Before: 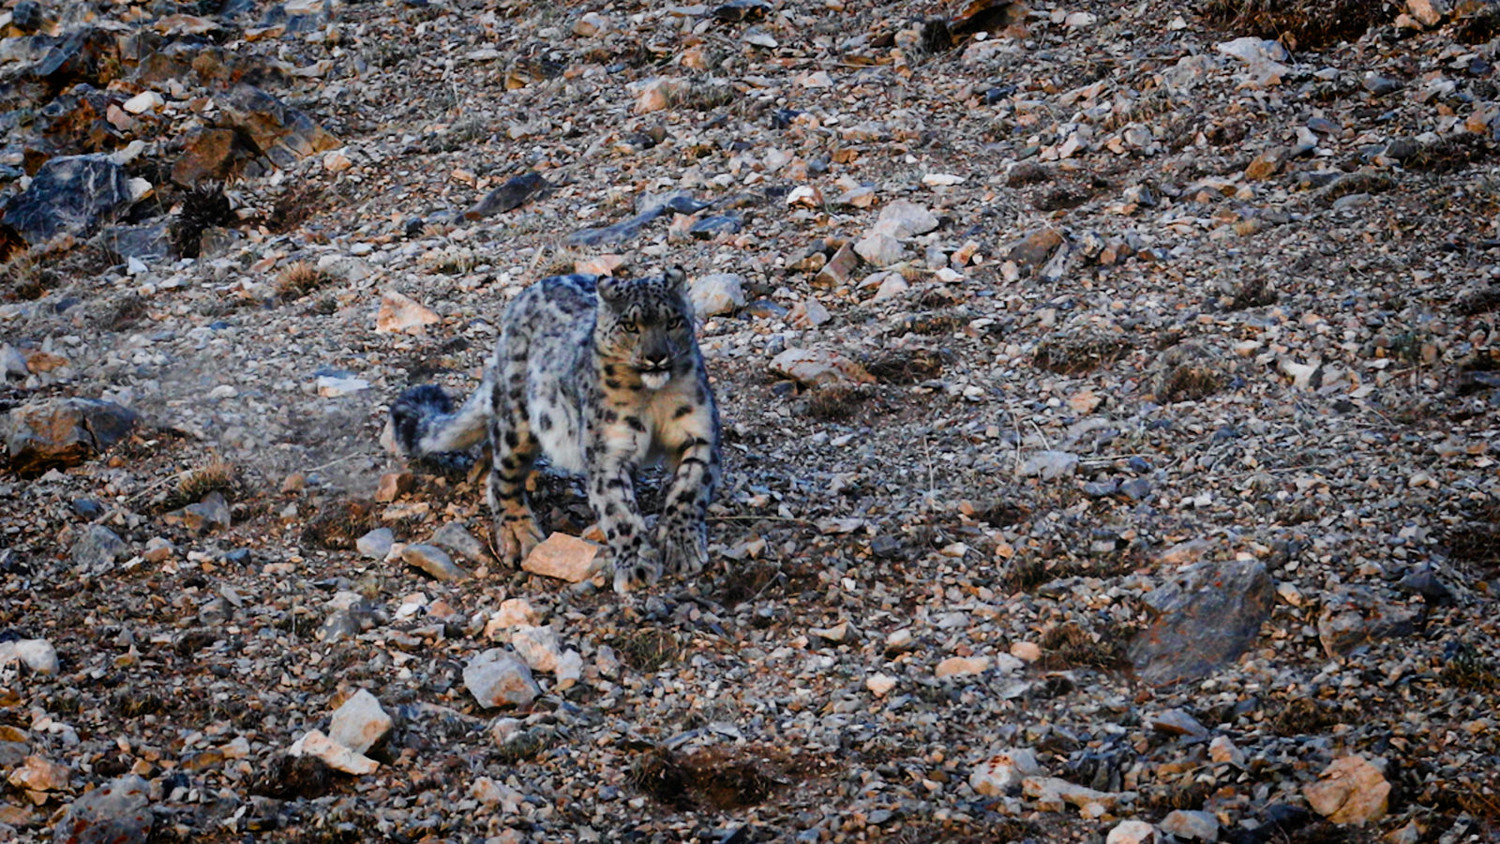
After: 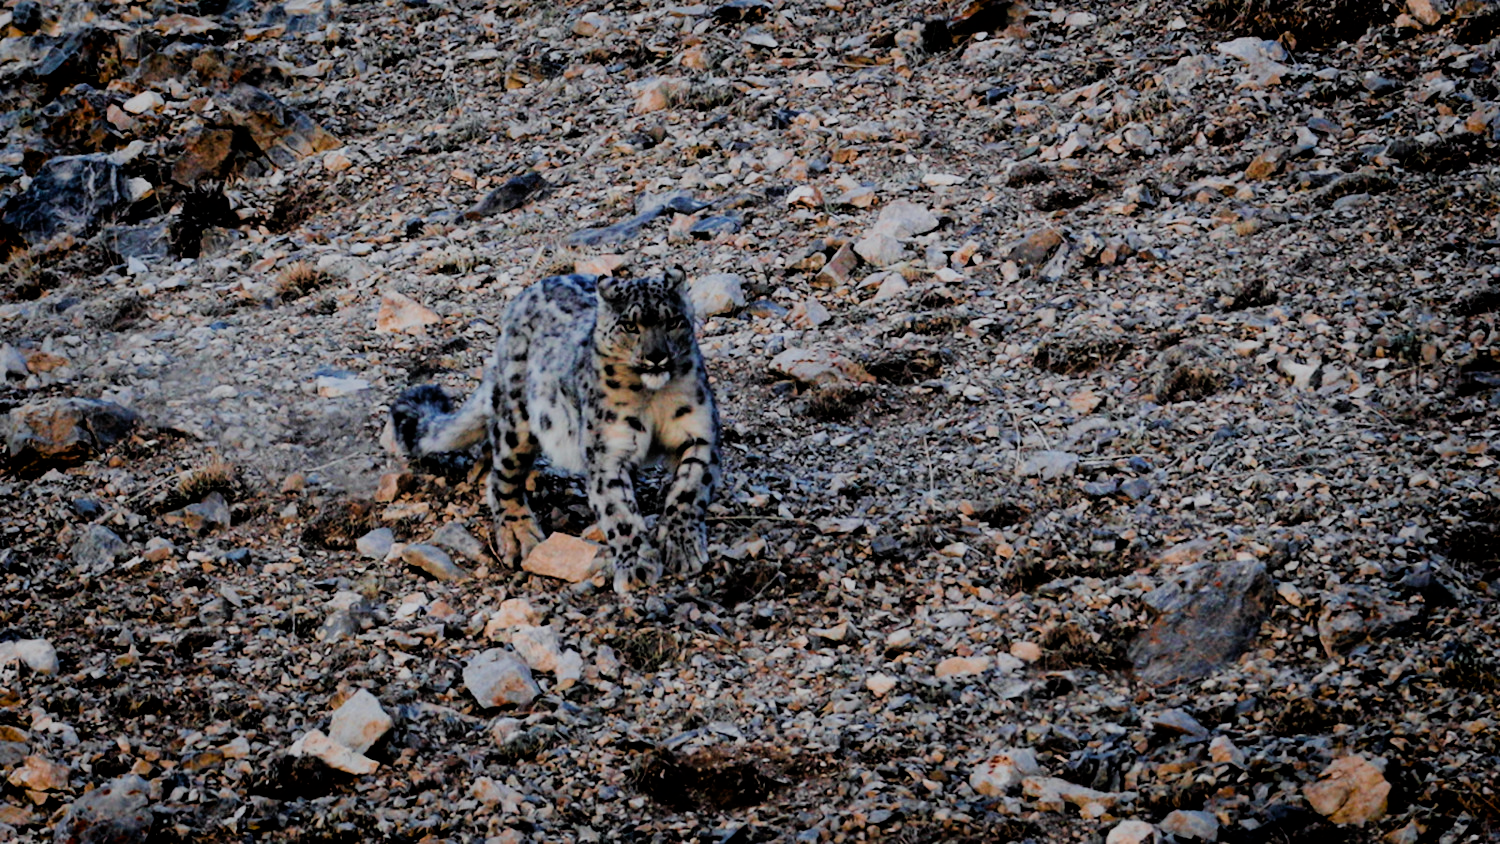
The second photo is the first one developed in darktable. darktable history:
shadows and highlights: shadows -23.15, highlights 46.78, soften with gaussian
filmic rgb: black relative exposure -4.29 EV, white relative exposure 4.56 EV, hardness 2.39, contrast 1.05
